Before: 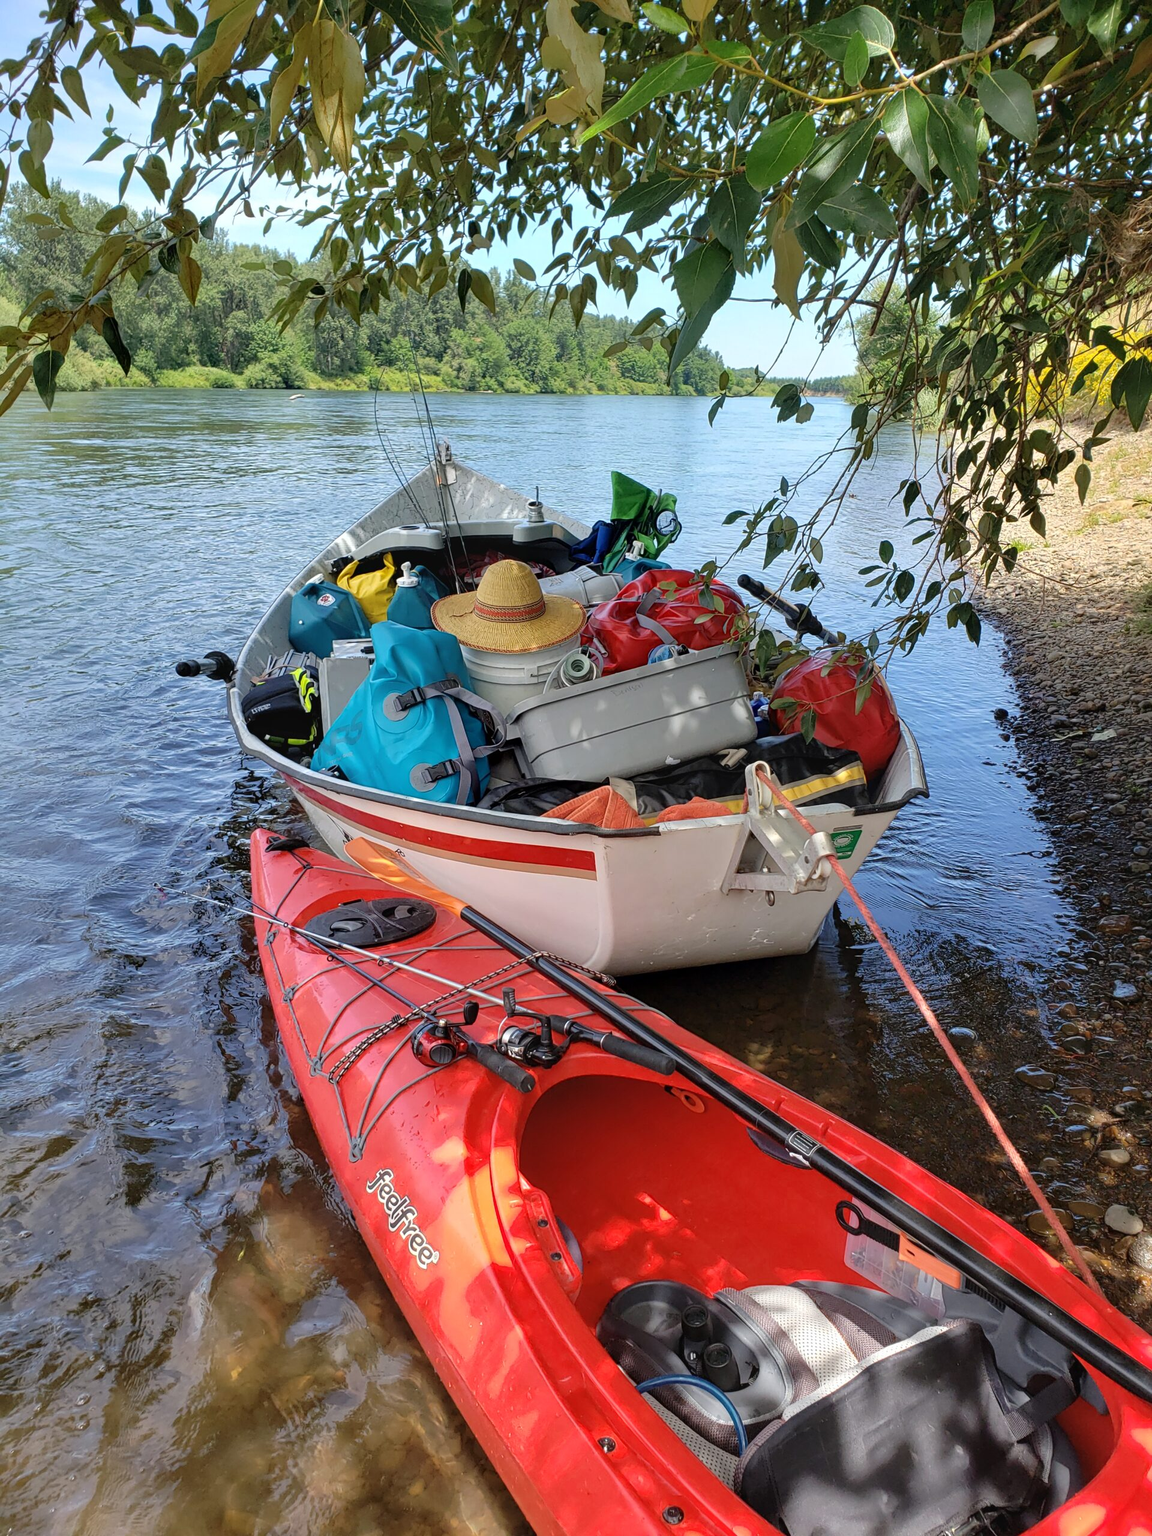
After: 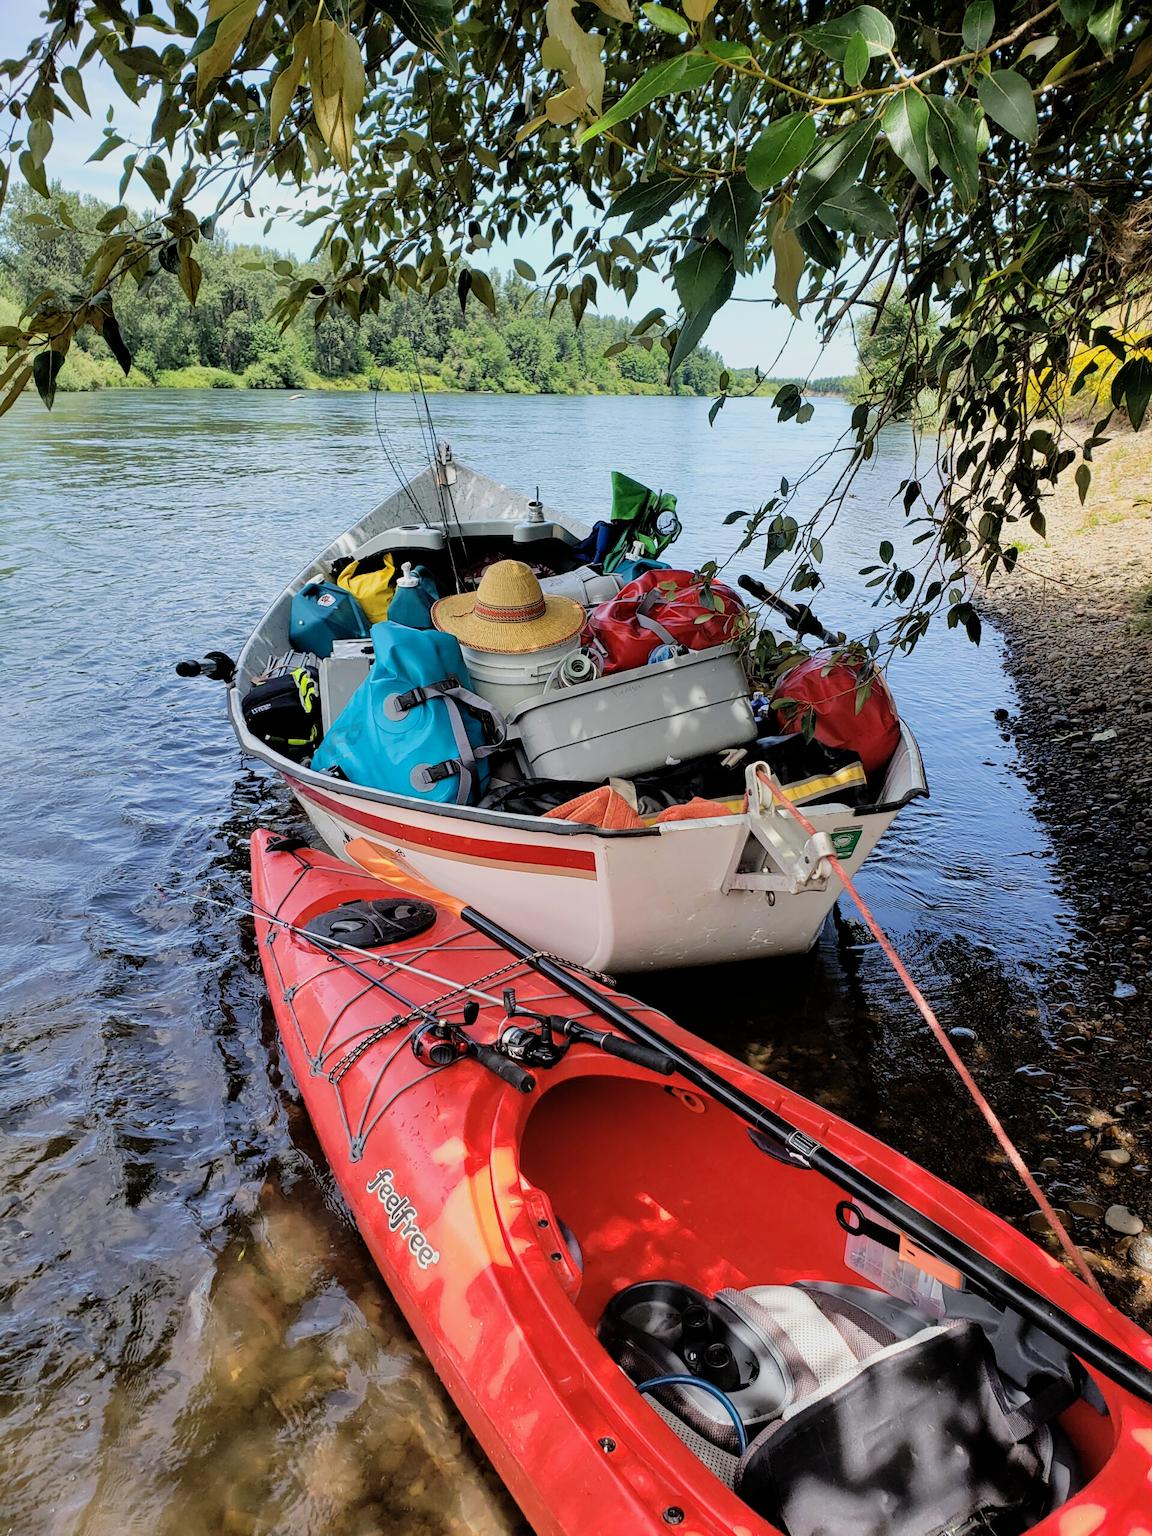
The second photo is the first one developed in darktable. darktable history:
filmic rgb: black relative exposure -5.13 EV, white relative exposure 3.96 EV, hardness 2.9, contrast 1.297, highlights saturation mix -29.83%
color balance rgb: perceptual saturation grading › global saturation -4.113%, global vibrance 20%
exposure: exposure 0.087 EV, compensate highlight preservation false
